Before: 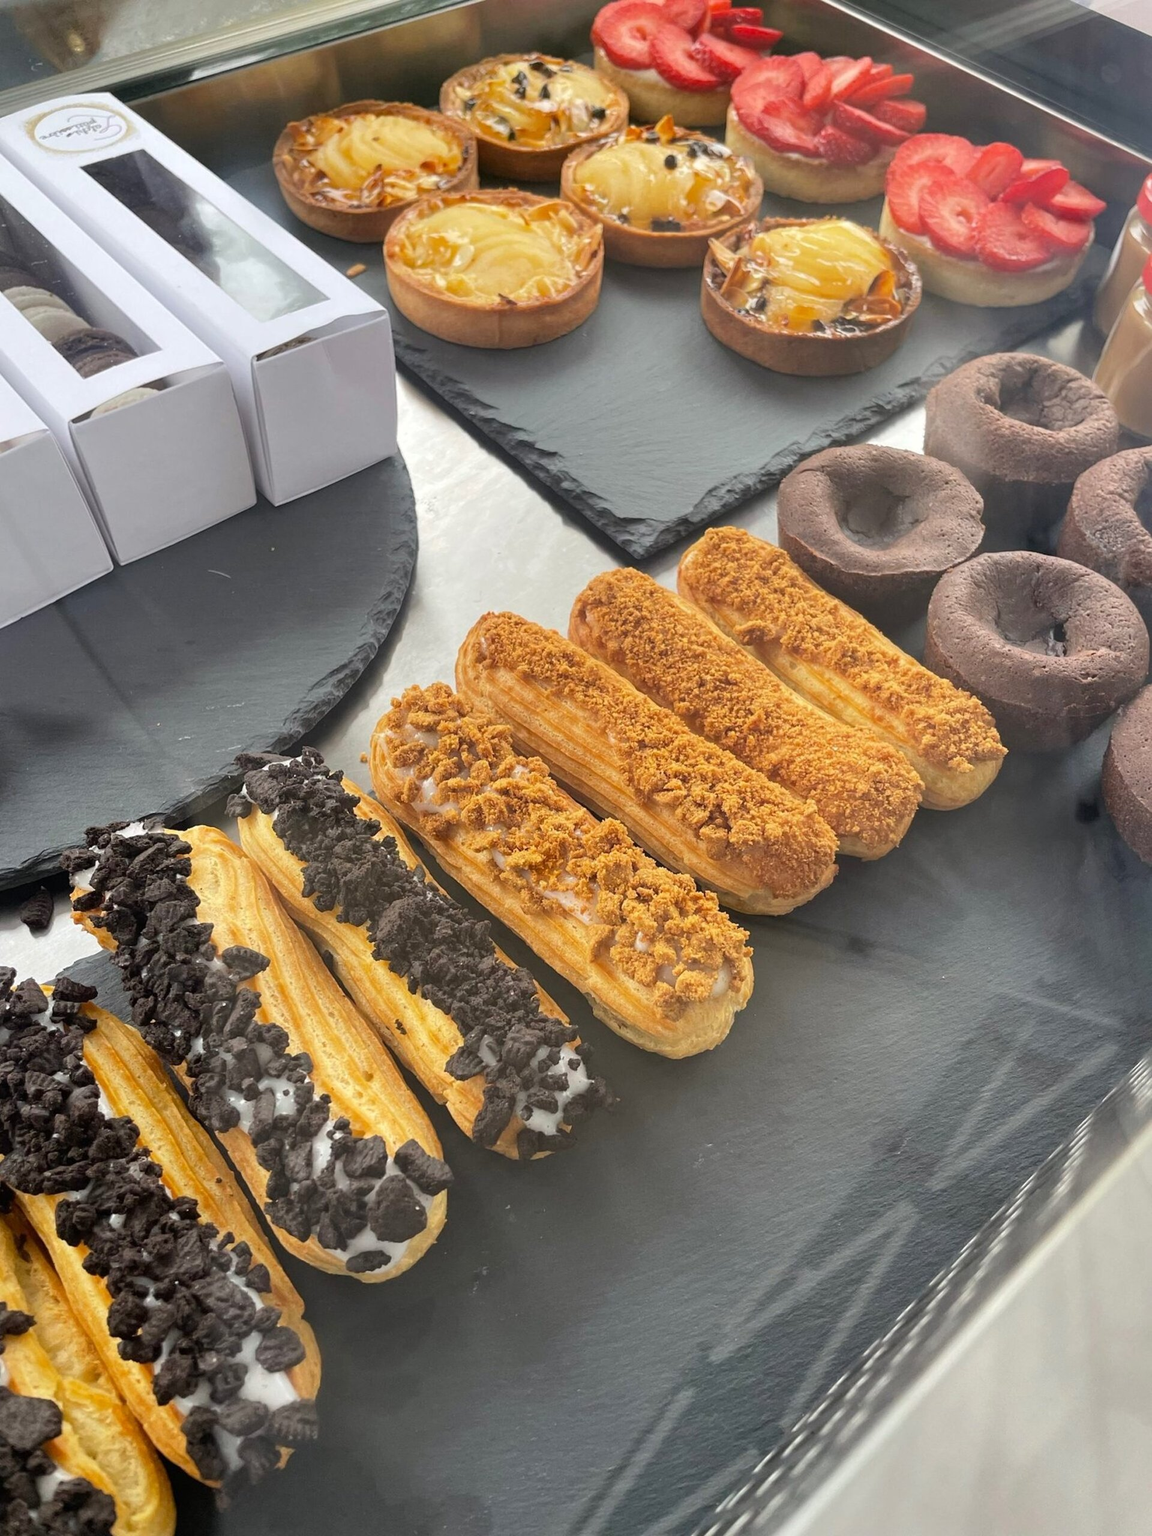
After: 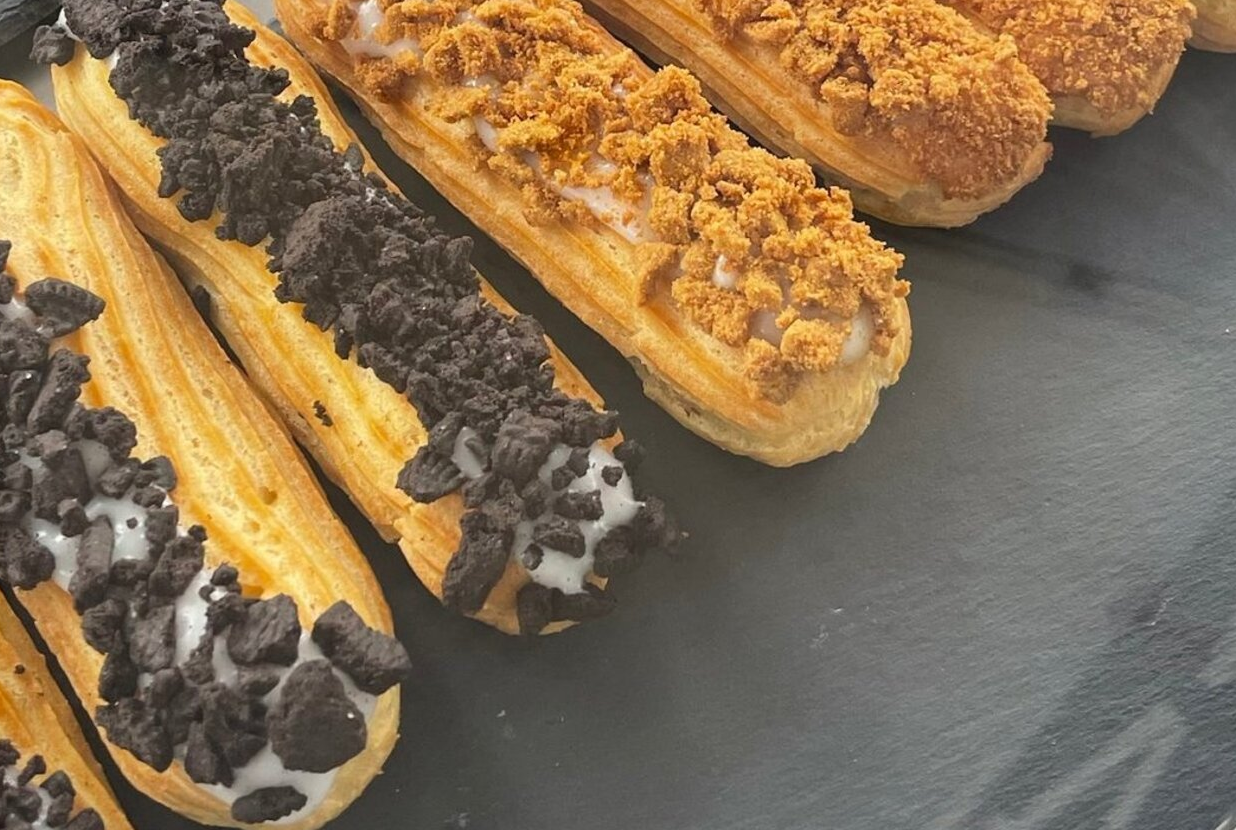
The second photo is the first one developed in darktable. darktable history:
crop: left 17.97%, top 50.718%, right 17.616%, bottom 16.826%
